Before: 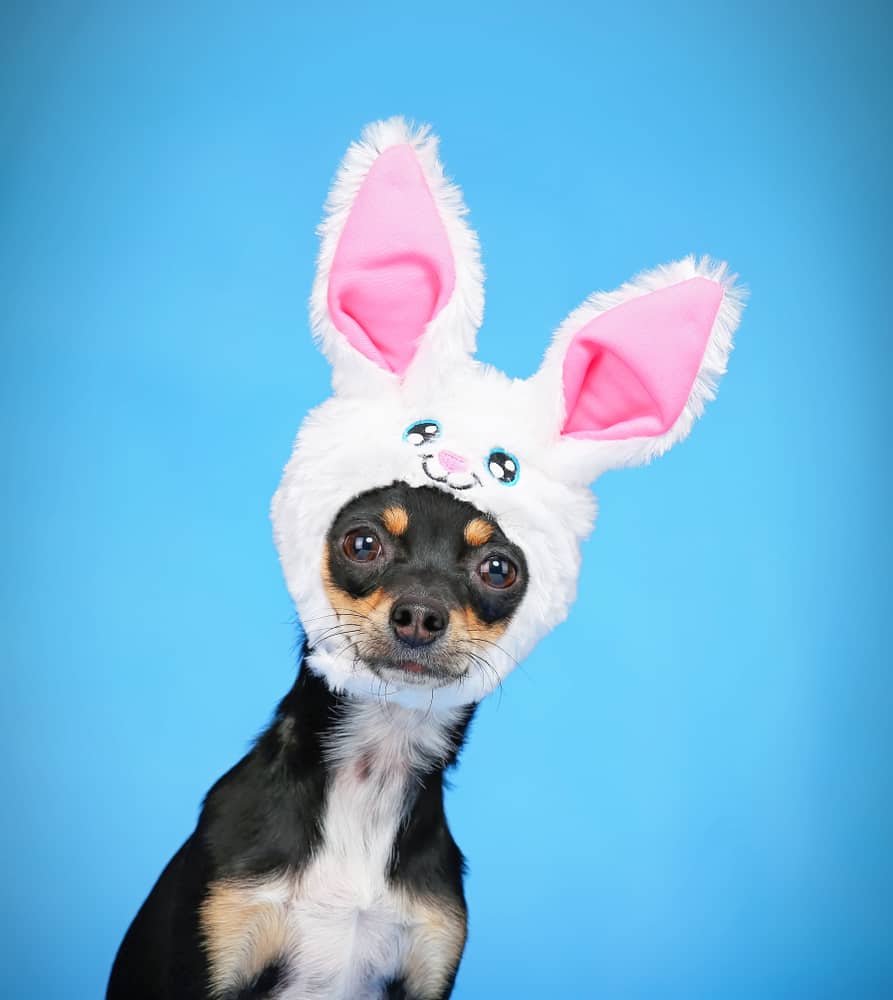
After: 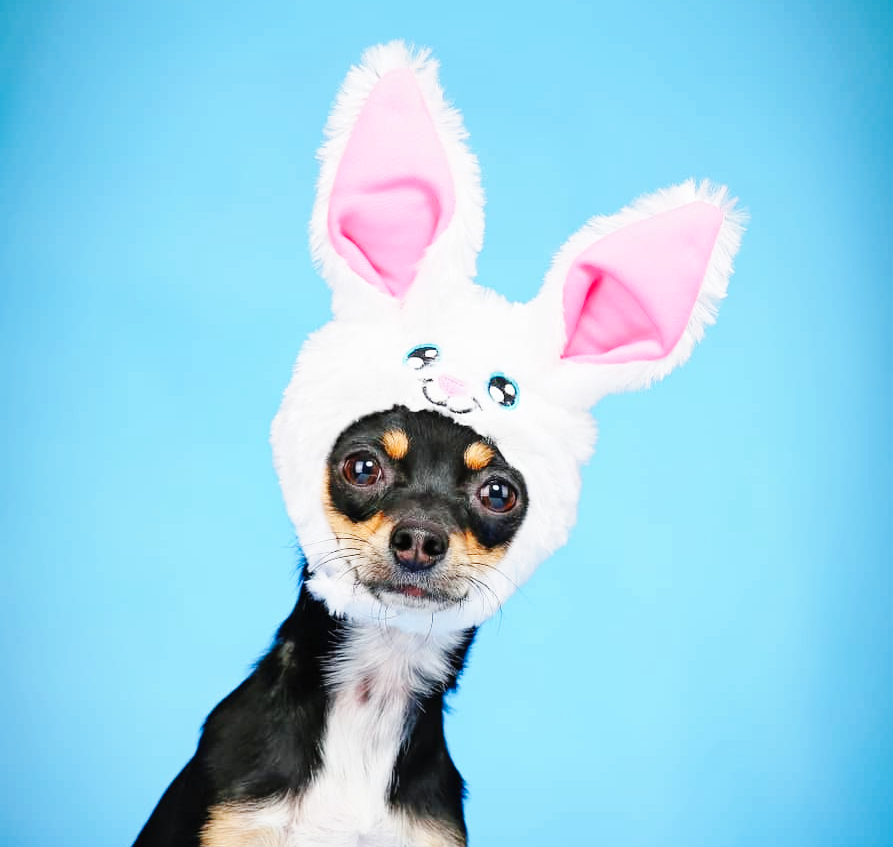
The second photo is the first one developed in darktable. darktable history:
base curve: curves: ch0 [(0, 0) (0.036, 0.025) (0.121, 0.166) (0.206, 0.329) (0.605, 0.79) (1, 1)], preserve colors none
crop: top 7.603%, bottom 7.637%
